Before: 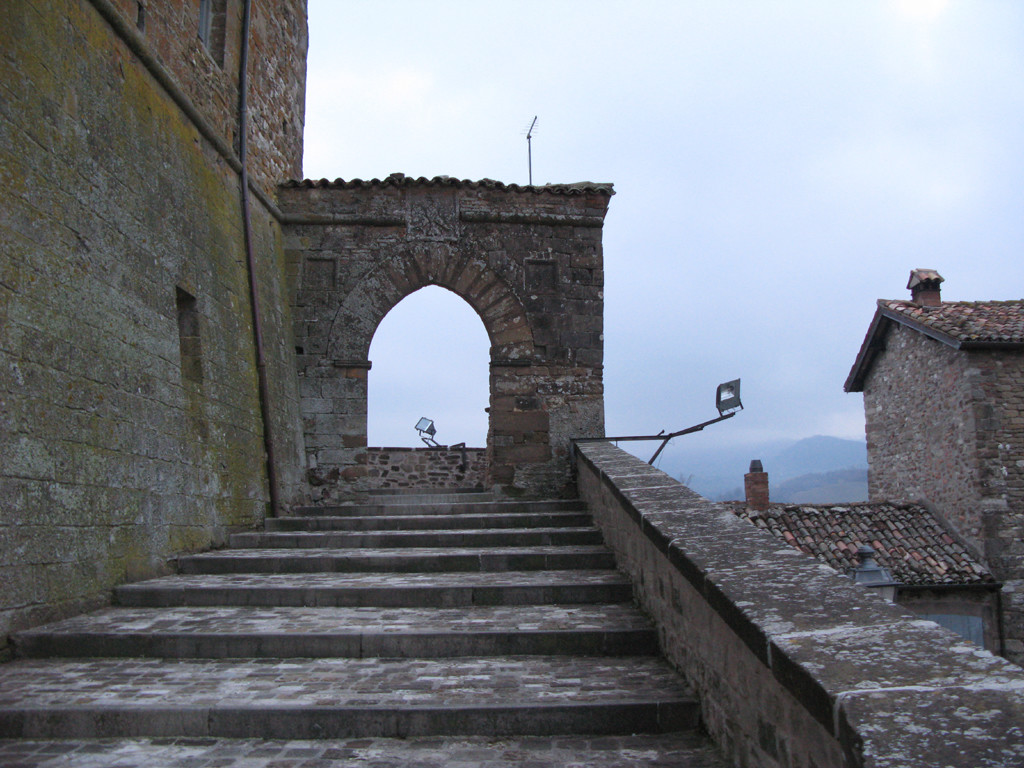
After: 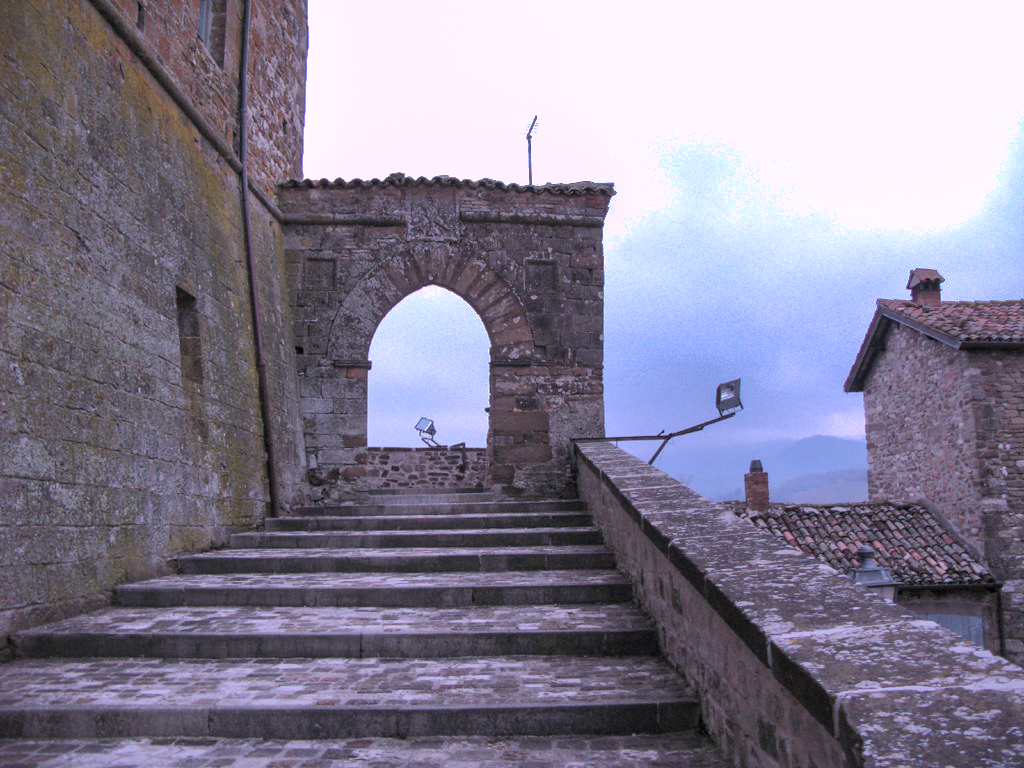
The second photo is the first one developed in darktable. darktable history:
shadows and highlights: shadows 38.43, highlights -74.54
exposure: exposure 0.367 EV, compensate highlight preservation false
local contrast: on, module defaults
color correction: highlights a* 15.46, highlights b* -20.56
